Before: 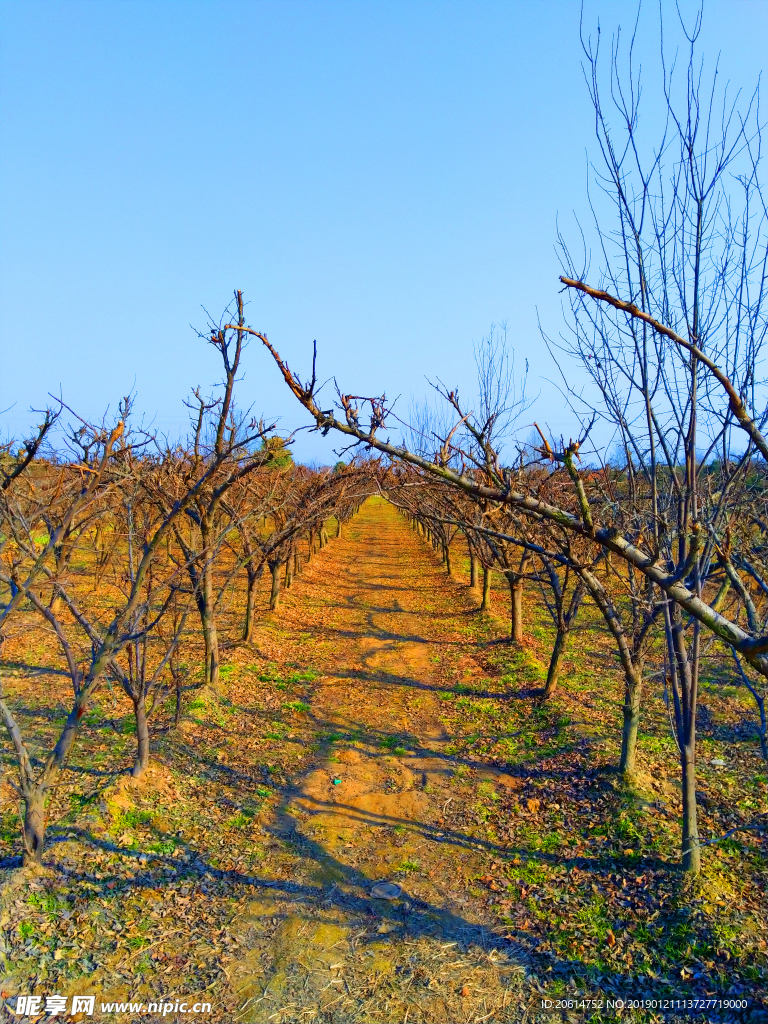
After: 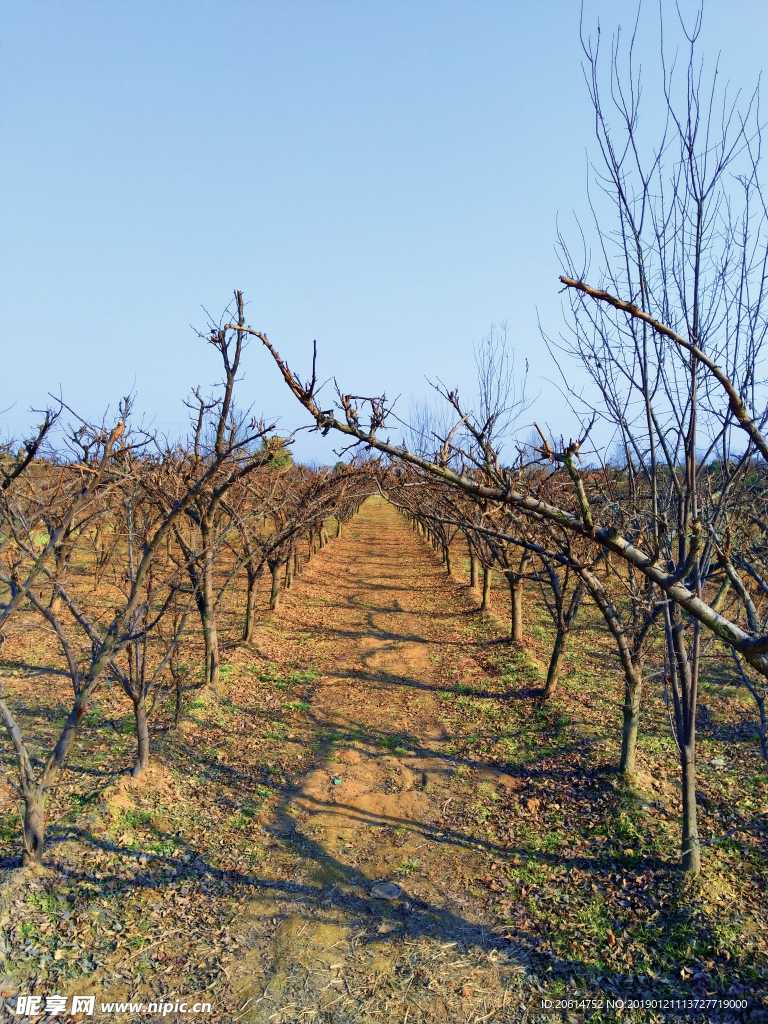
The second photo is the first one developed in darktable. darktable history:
contrast brightness saturation: contrast 0.097, saturation -0.351
